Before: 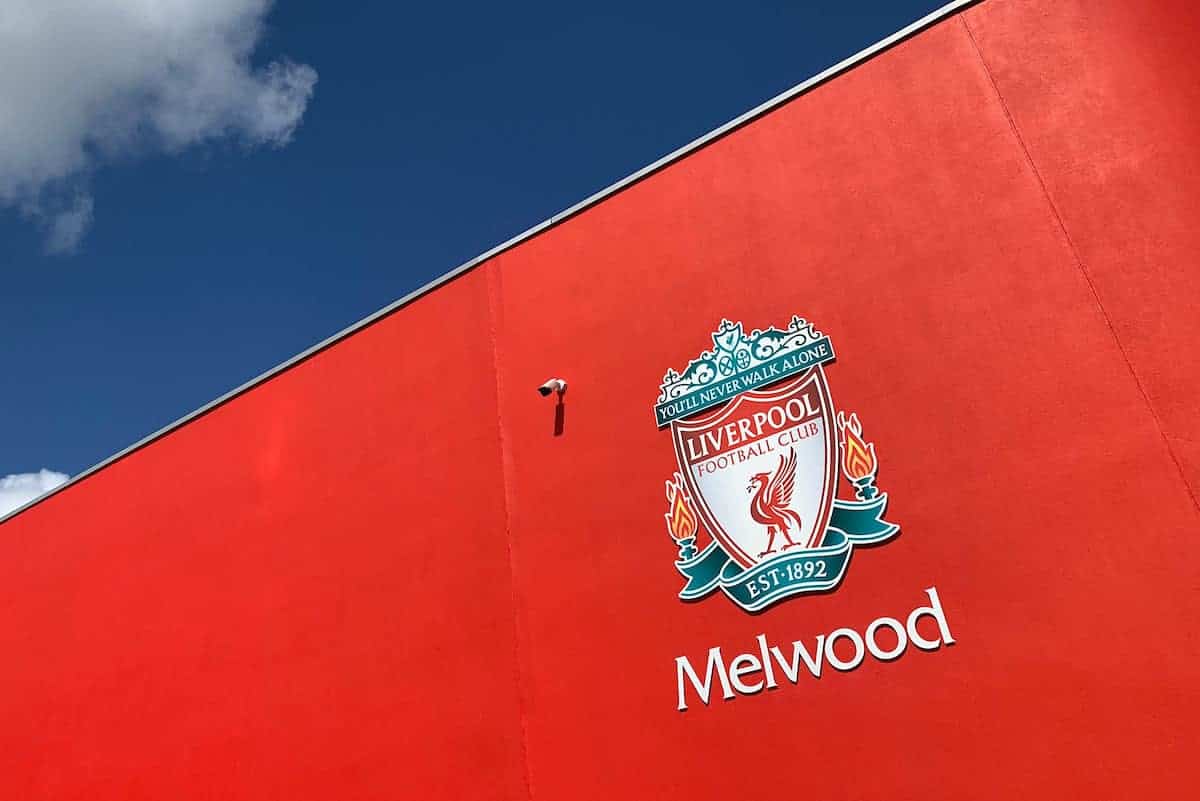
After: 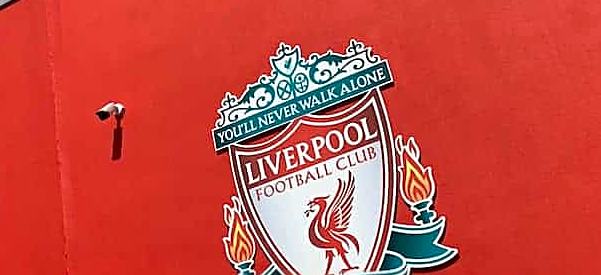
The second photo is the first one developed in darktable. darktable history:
sharpen: on, module defaults
crop: left 36.892%, top 34.515%, right 12.942%, bottom 31.099%
contrast brightness saturation: contrast 0.032, brightness -0.031
